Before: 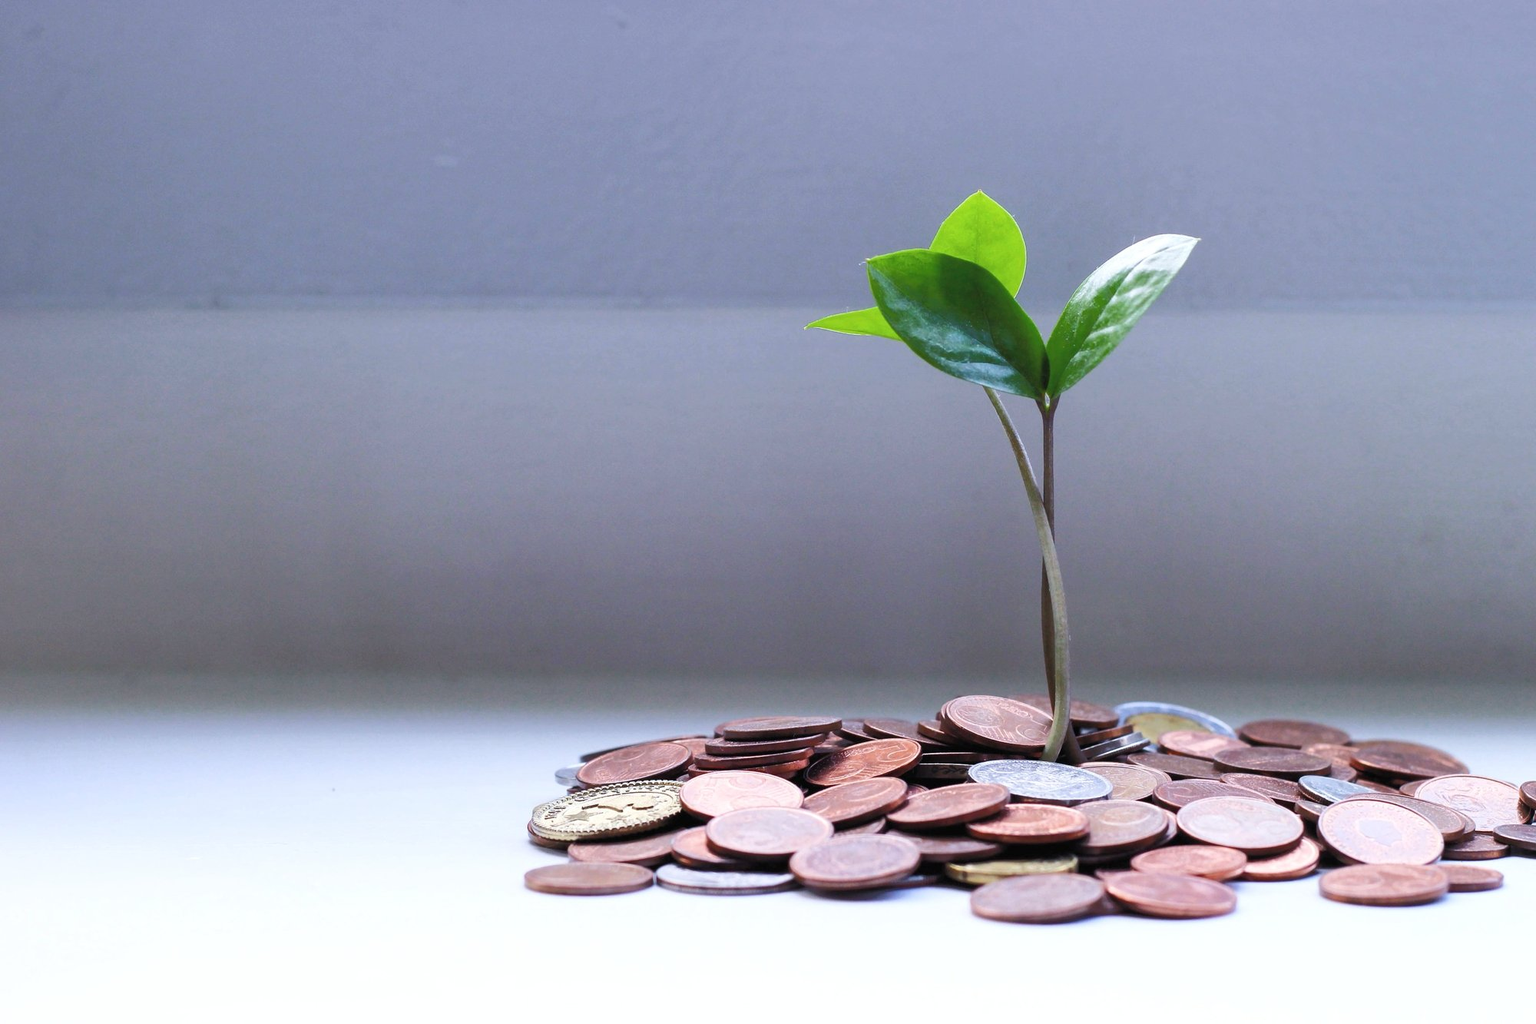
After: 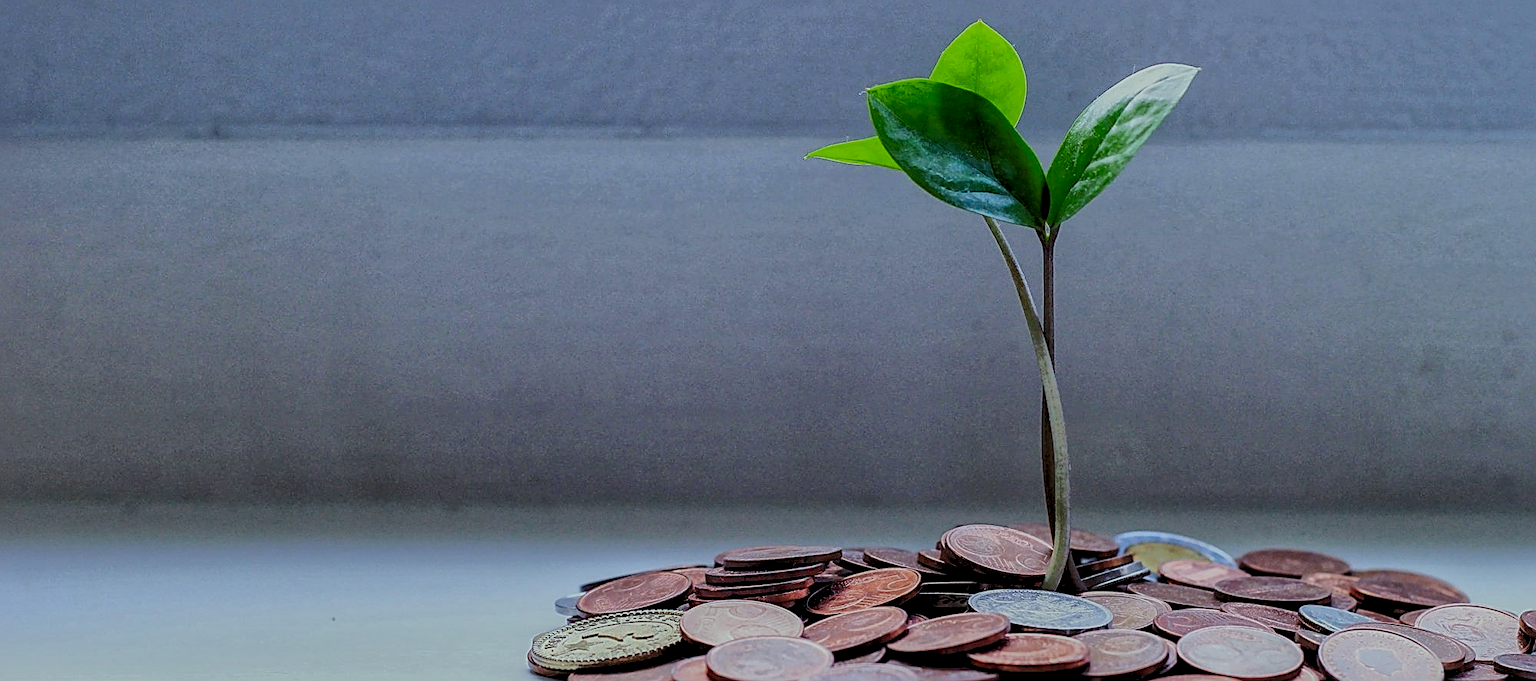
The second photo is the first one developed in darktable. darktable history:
crop: top 16.727%, bottom 16.727%
sharpen: amount 1
color correction: highlights a* -6.69, highlights b* 0.49
shadows and highlights: shadows -30, highlights 30
local contrast: highlights 60%, shadows 60%, detail 160%
global tonemap: drago (1, 100), detail 1
rgb levels: levels [[0.013, 0.434, 0.89], [0, 0.5, 1], [0, 0.5, 1]]
